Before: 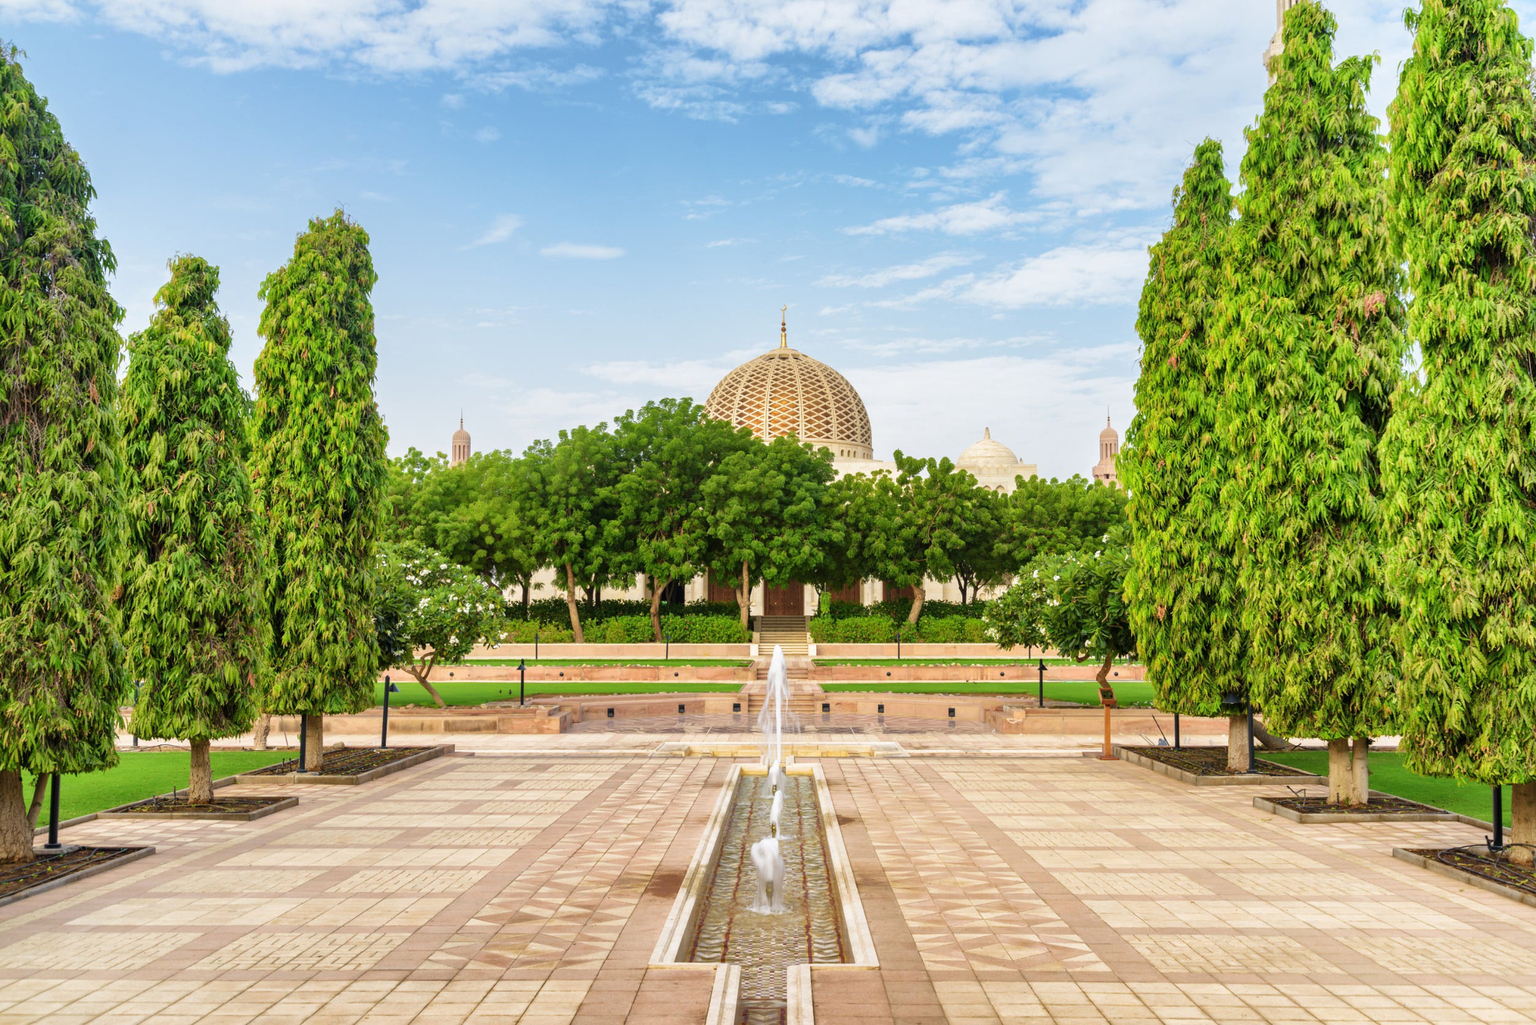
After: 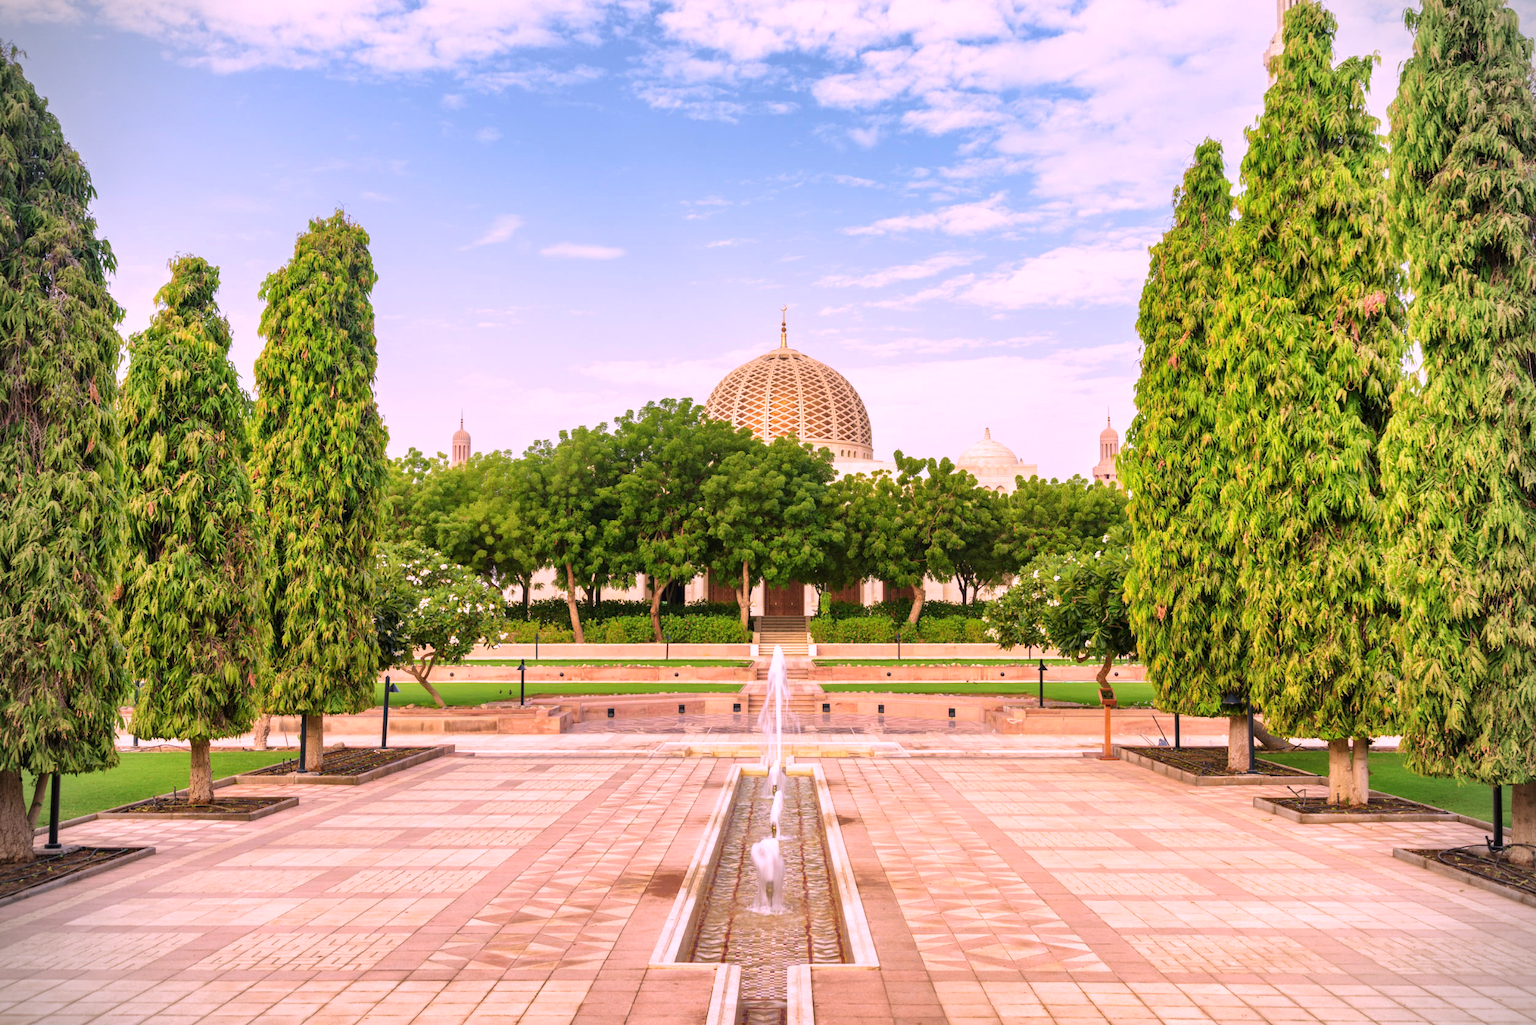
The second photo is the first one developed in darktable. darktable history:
white balance: red 1.188, blue 1.11
vignetting: dithering 8-bit output, unbound false
